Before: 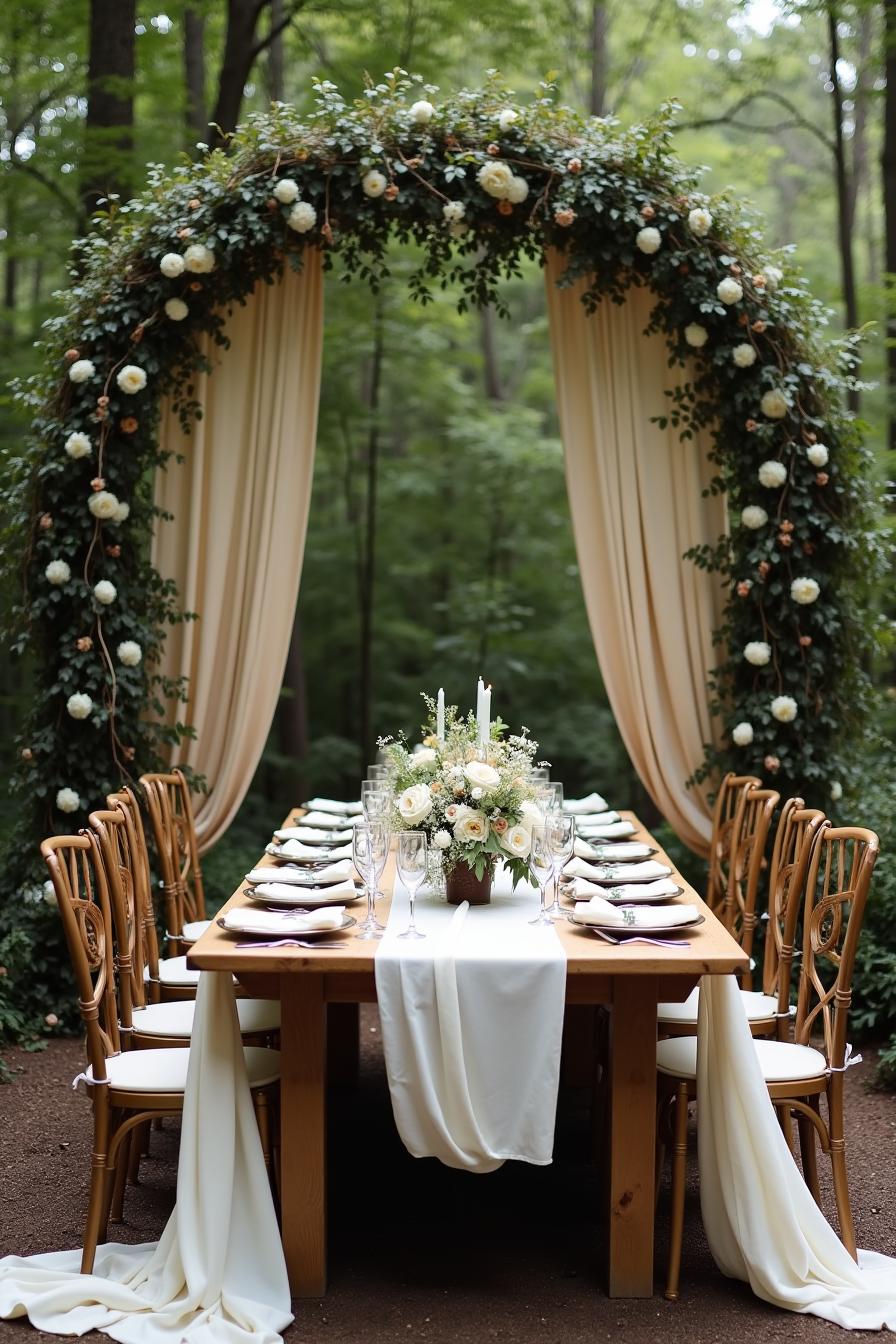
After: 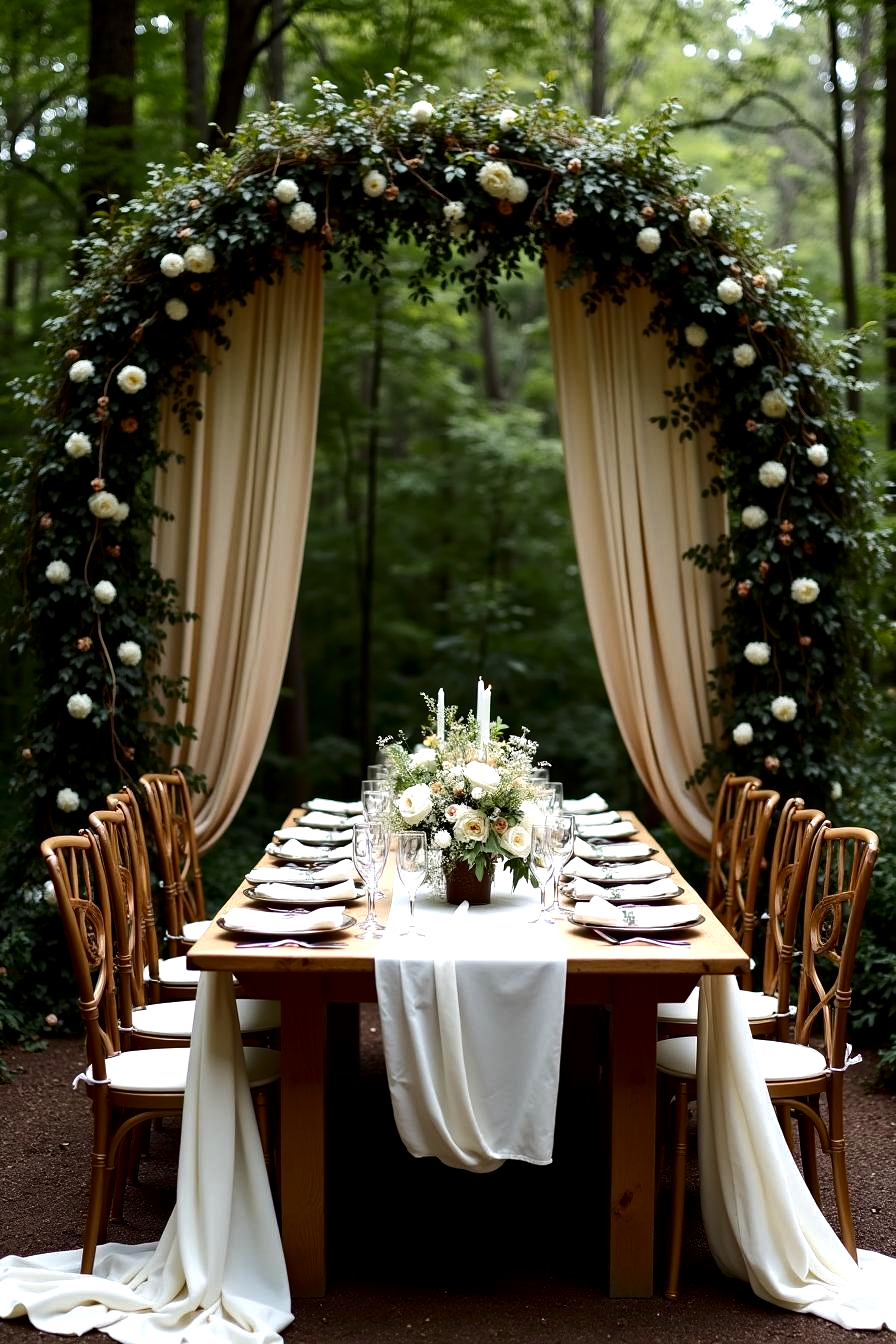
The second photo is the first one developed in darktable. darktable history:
tone equalizer: -8 EV -0.417 EV, -7 EV -0.389 EV, -6 EV -0.333 EV, -5 EV -0.222 EV, -3 EV 0.222 EV, -2 EV 0.333 EV, -1 EV 0.389 EV, +0 EV 0.417 EV, edges refinement/feathering 500, mask exposure compensation -1.57 EV, preserve details no
local contrast: highlights 100%, shadows 100%, detail 120%, midtone range 0.2
contrast brightness saturation: brightness -0.2, saturation 0.08
